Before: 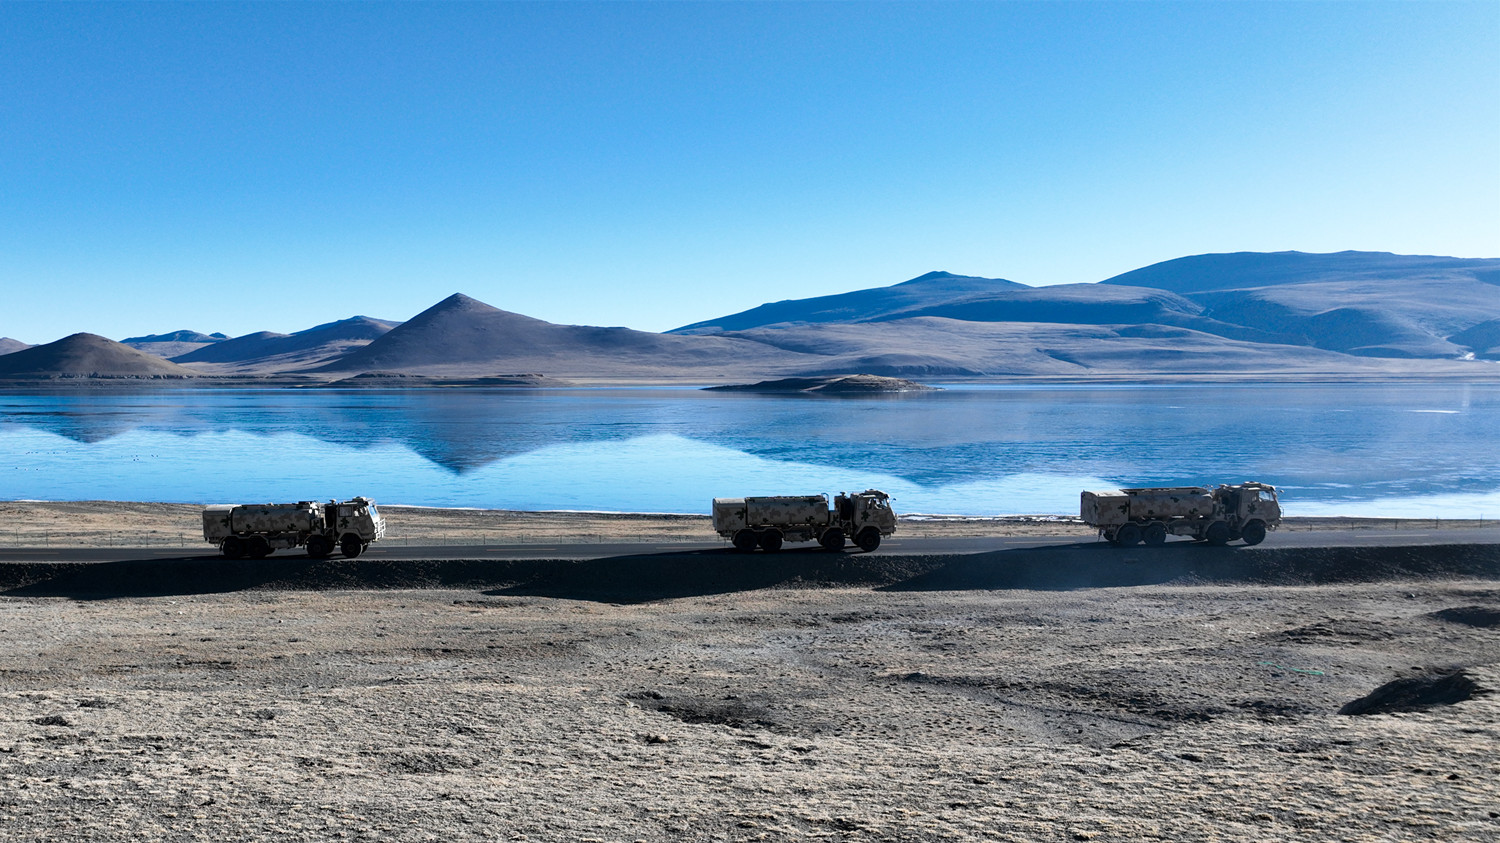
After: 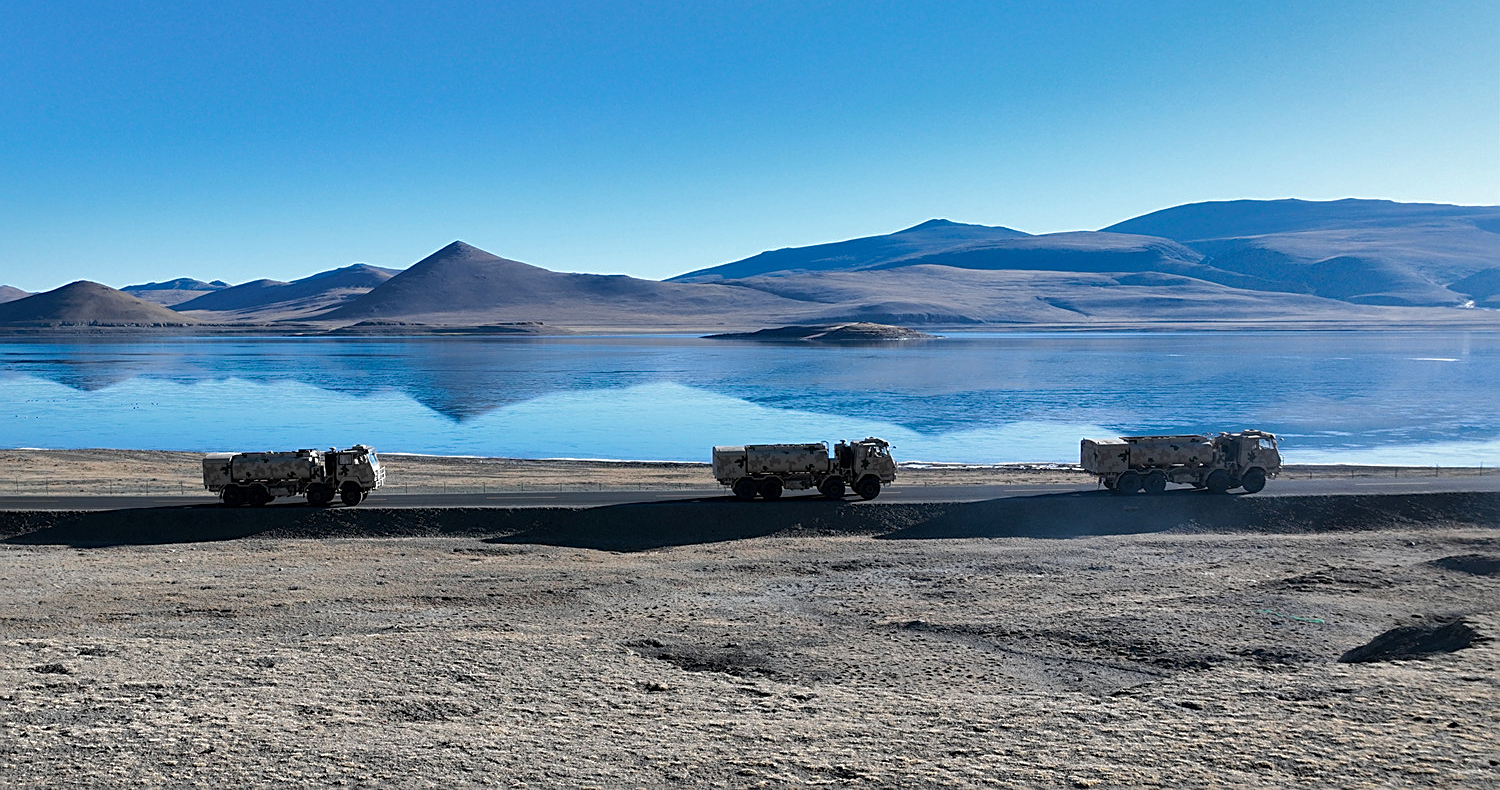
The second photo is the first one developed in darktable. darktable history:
sharpen: on, module defaults
crop and rotate: top 6.25%
shadows and highlights: shadows 40, highlights -60
